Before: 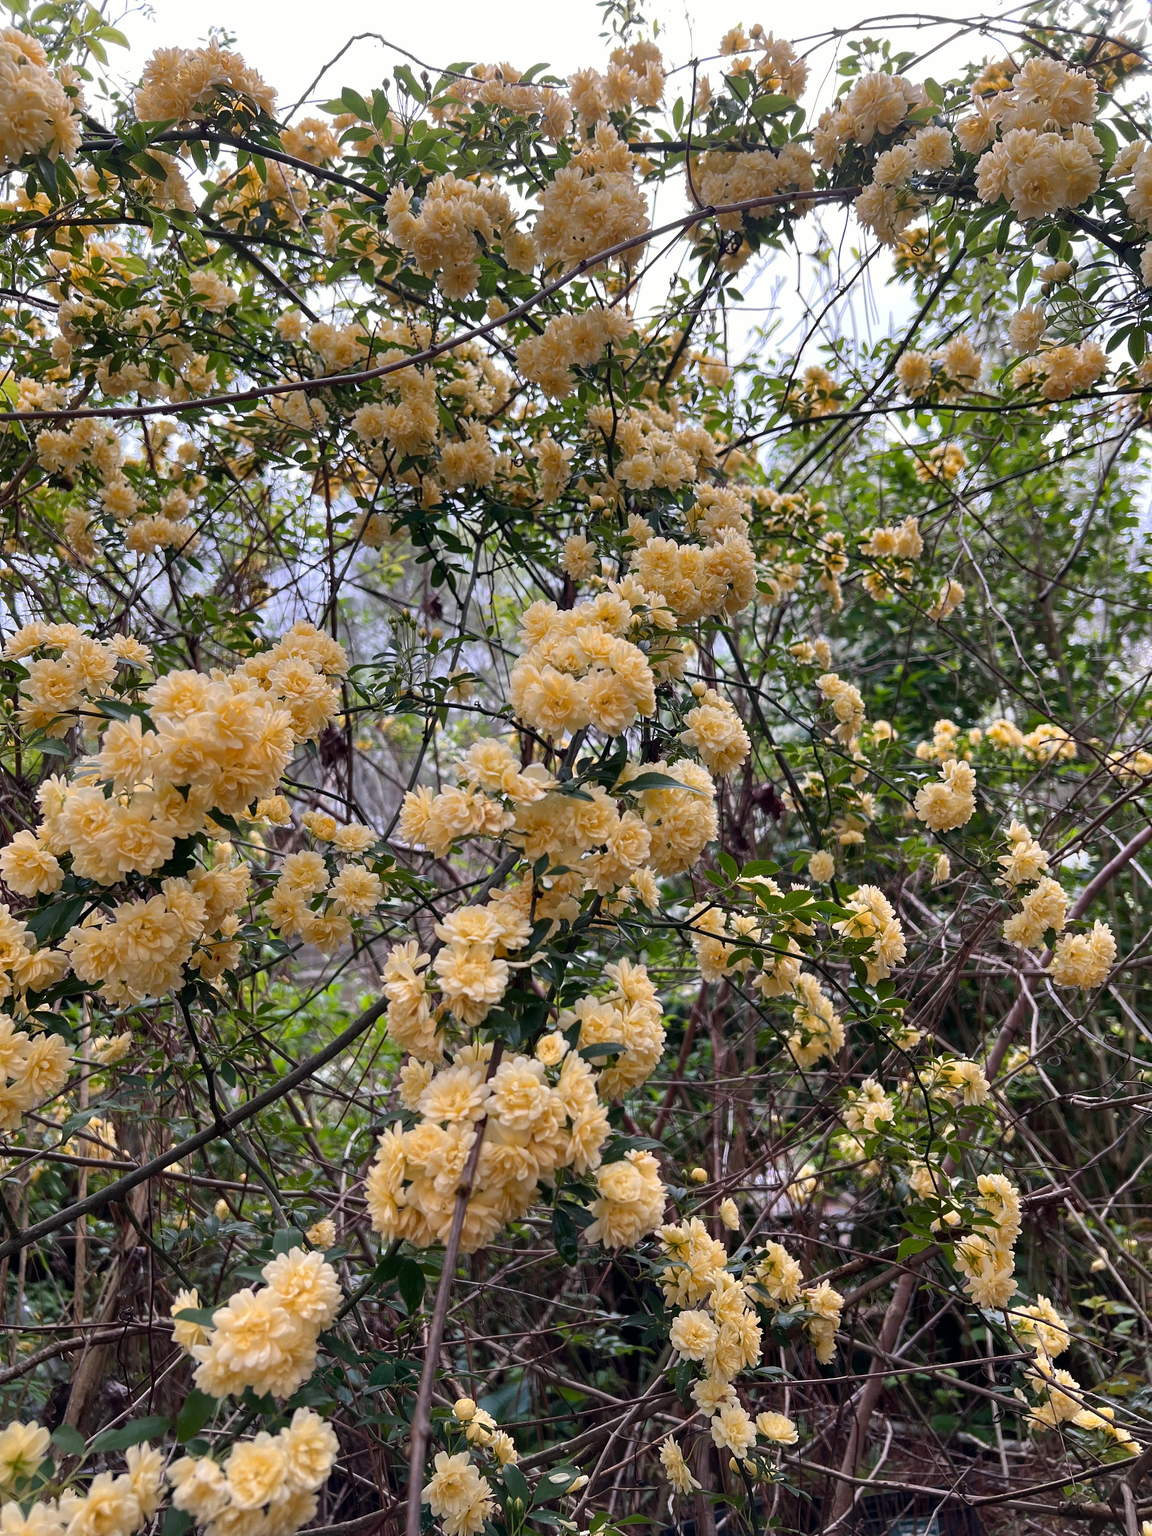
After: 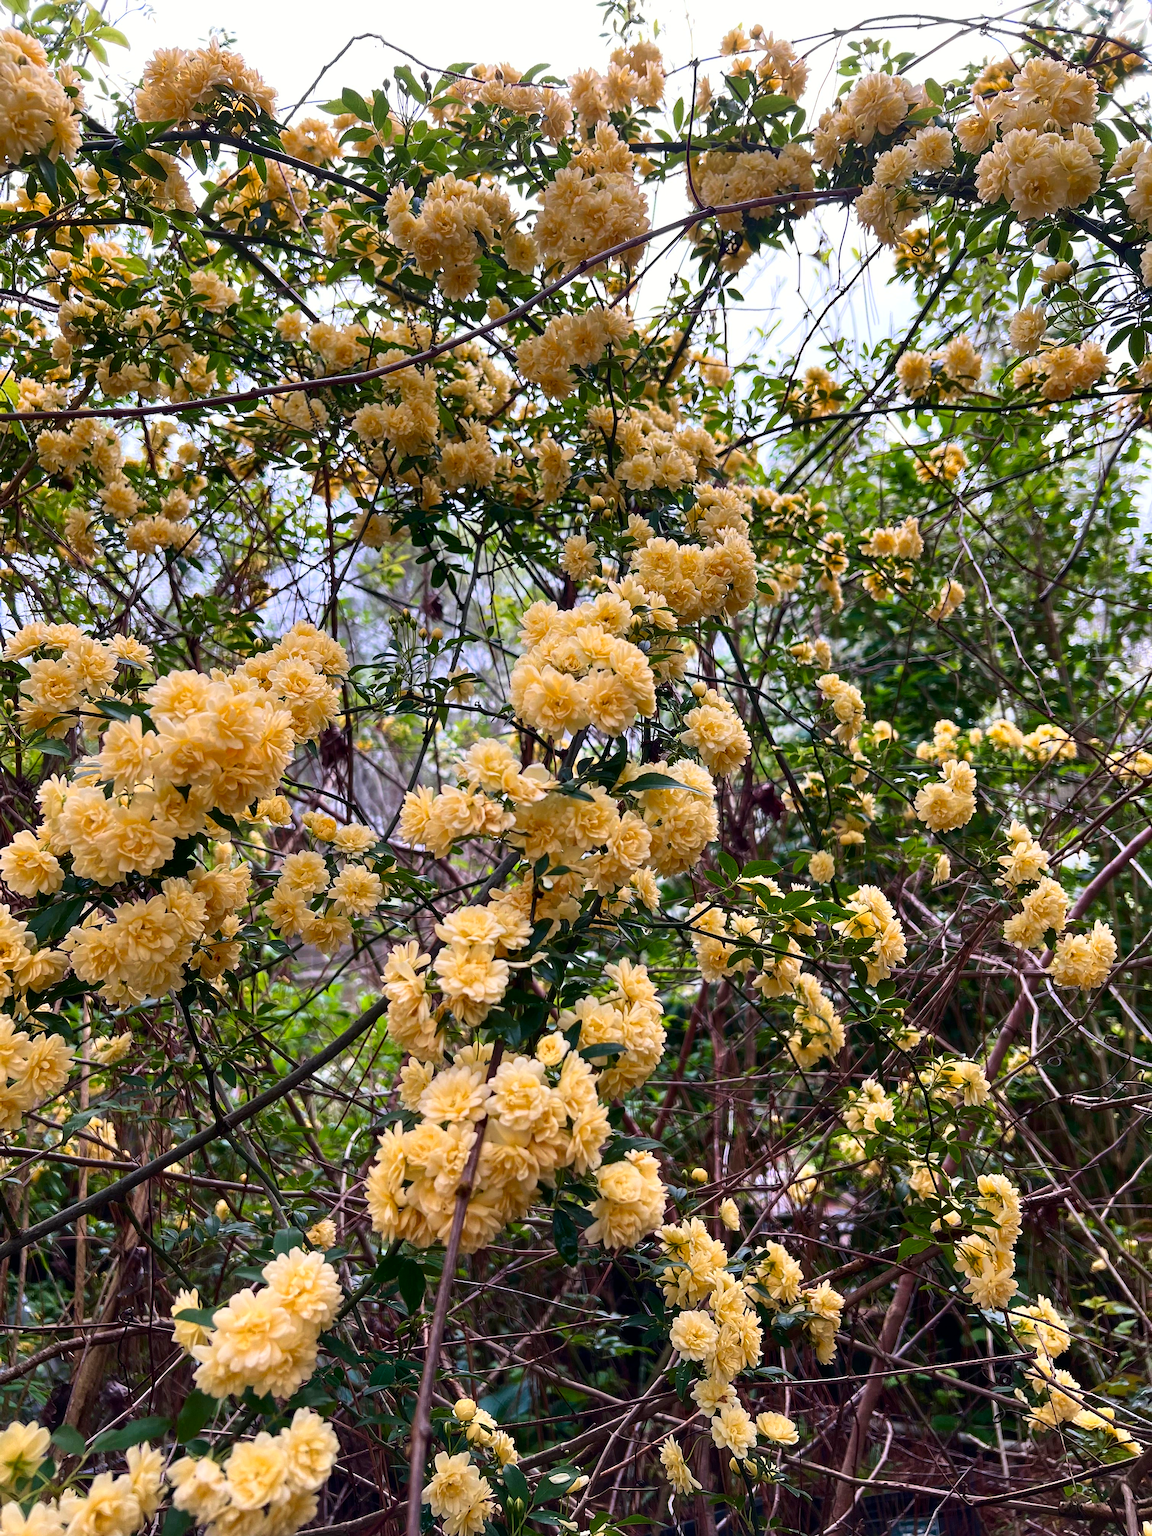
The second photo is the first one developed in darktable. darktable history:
velvia: on, module defaults
shadows and highlights: shadows 0.251, highlights 39.78
sharpen: radius 1.525, amount 0.362, threshold 1.196
contrast brightness saturation: contrast 0.171, saturation 0.307
